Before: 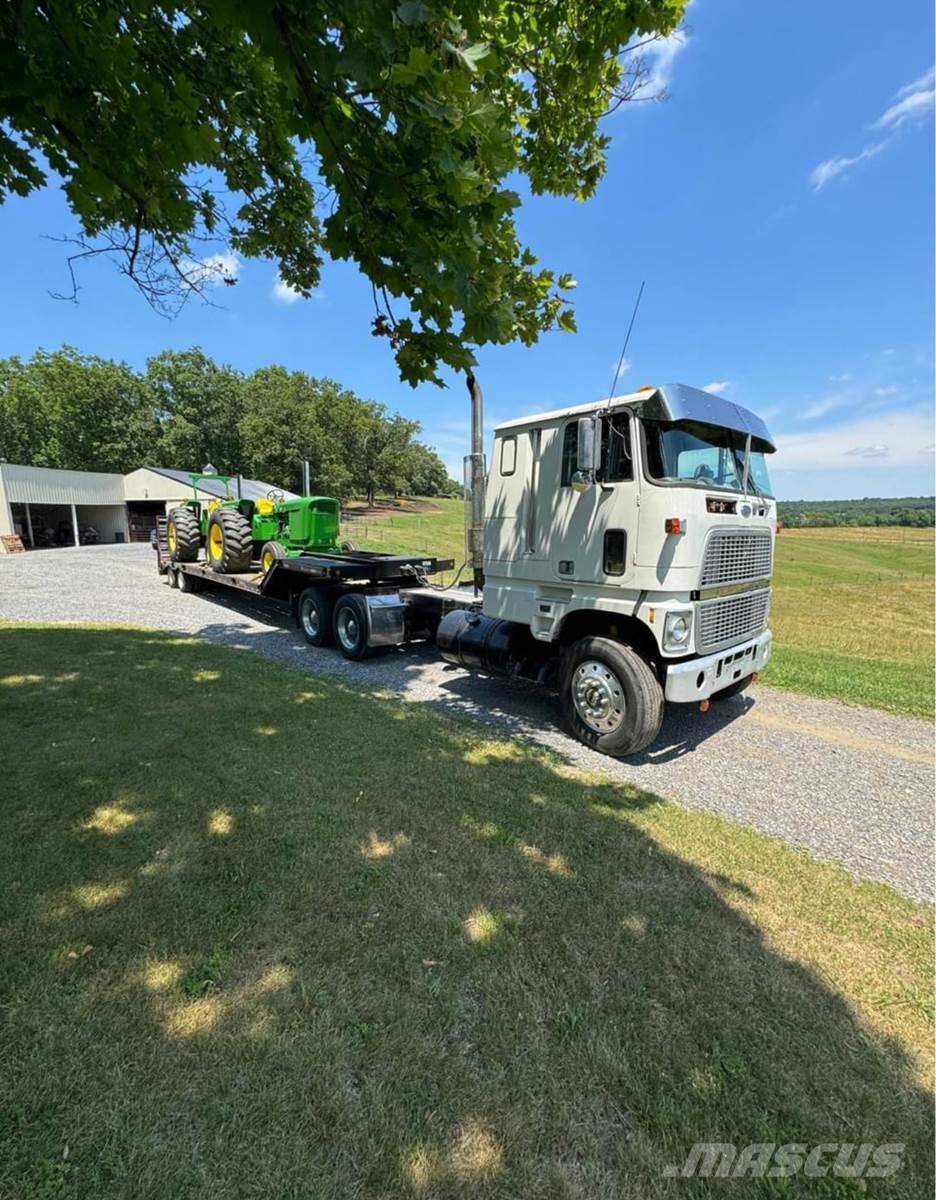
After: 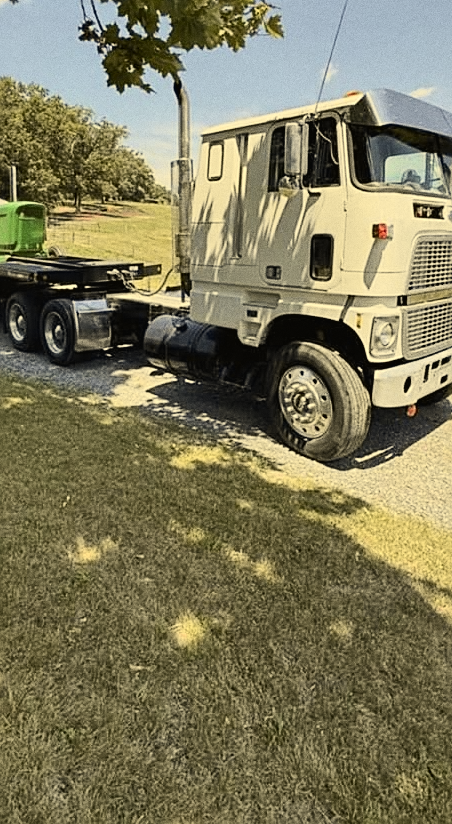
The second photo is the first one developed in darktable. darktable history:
white balance: red 1.08, blue 0.791
crop: left 31.379%, top 24.658%, right 20.326%, bottom 6.628%
shadows and highlights: shadows 75, highlights -25, soften with gaussian
tone curve: curves: ch0 [(0, 0.017) (0.239, 0.277) (0.508, 0.593) (0.826, 0.855) (1, 0.945)]; ch1 [(0, 0) (0.401, 0.42) (0.442, 0.47) (0.492, 0.498) (0.511, 0.504) (0.555, 0.586) (0.681, 0.739) (1, 1)]; ch2 [(0, 0) (0.411, 0.433) (0.5, 0.504) (0.545, 0.574) (1, 1)], color space Lab, independent channels, preserve colors none
sharpen: on, module defaults
contrast brightness saturation: contrast 0.1, saturation -0.3
grain: coarseness 0.47 ISO
